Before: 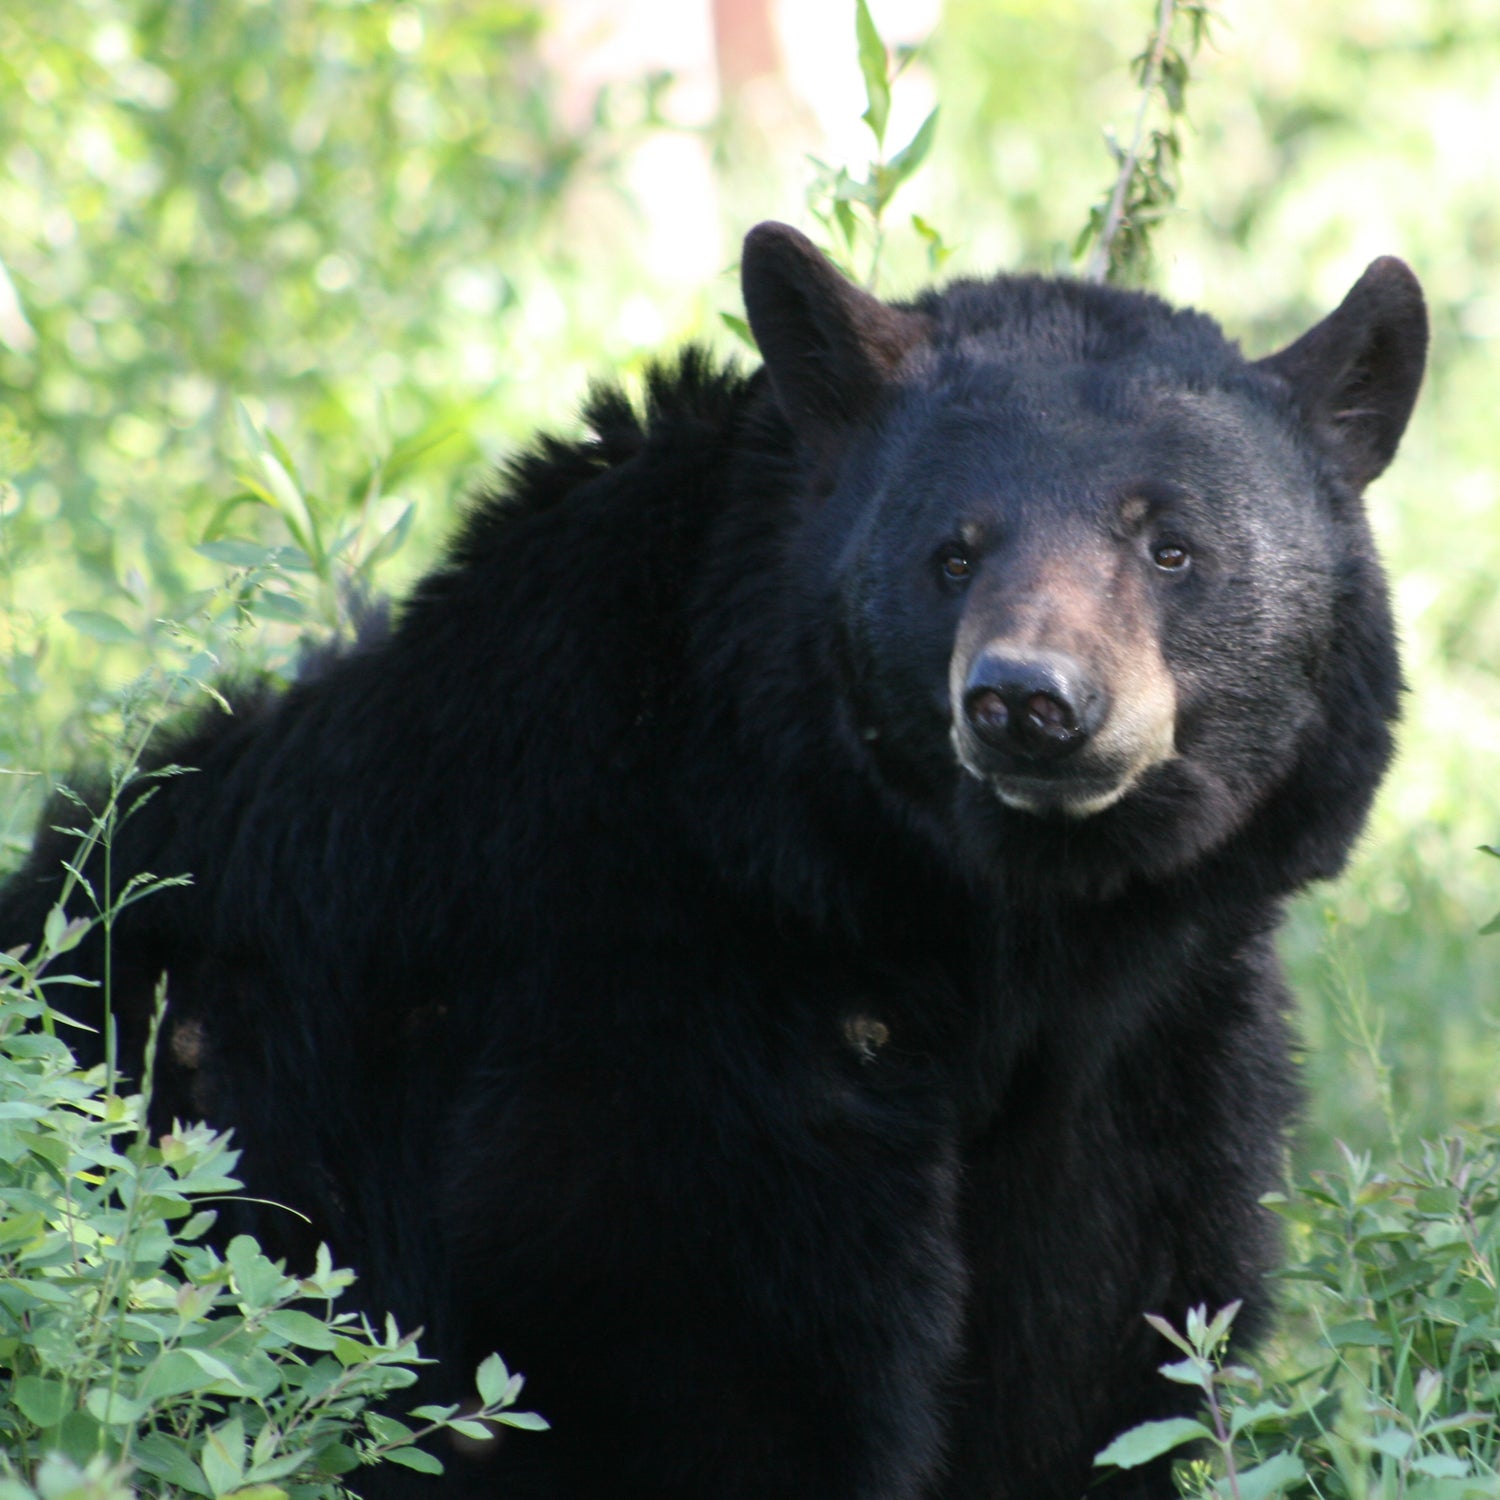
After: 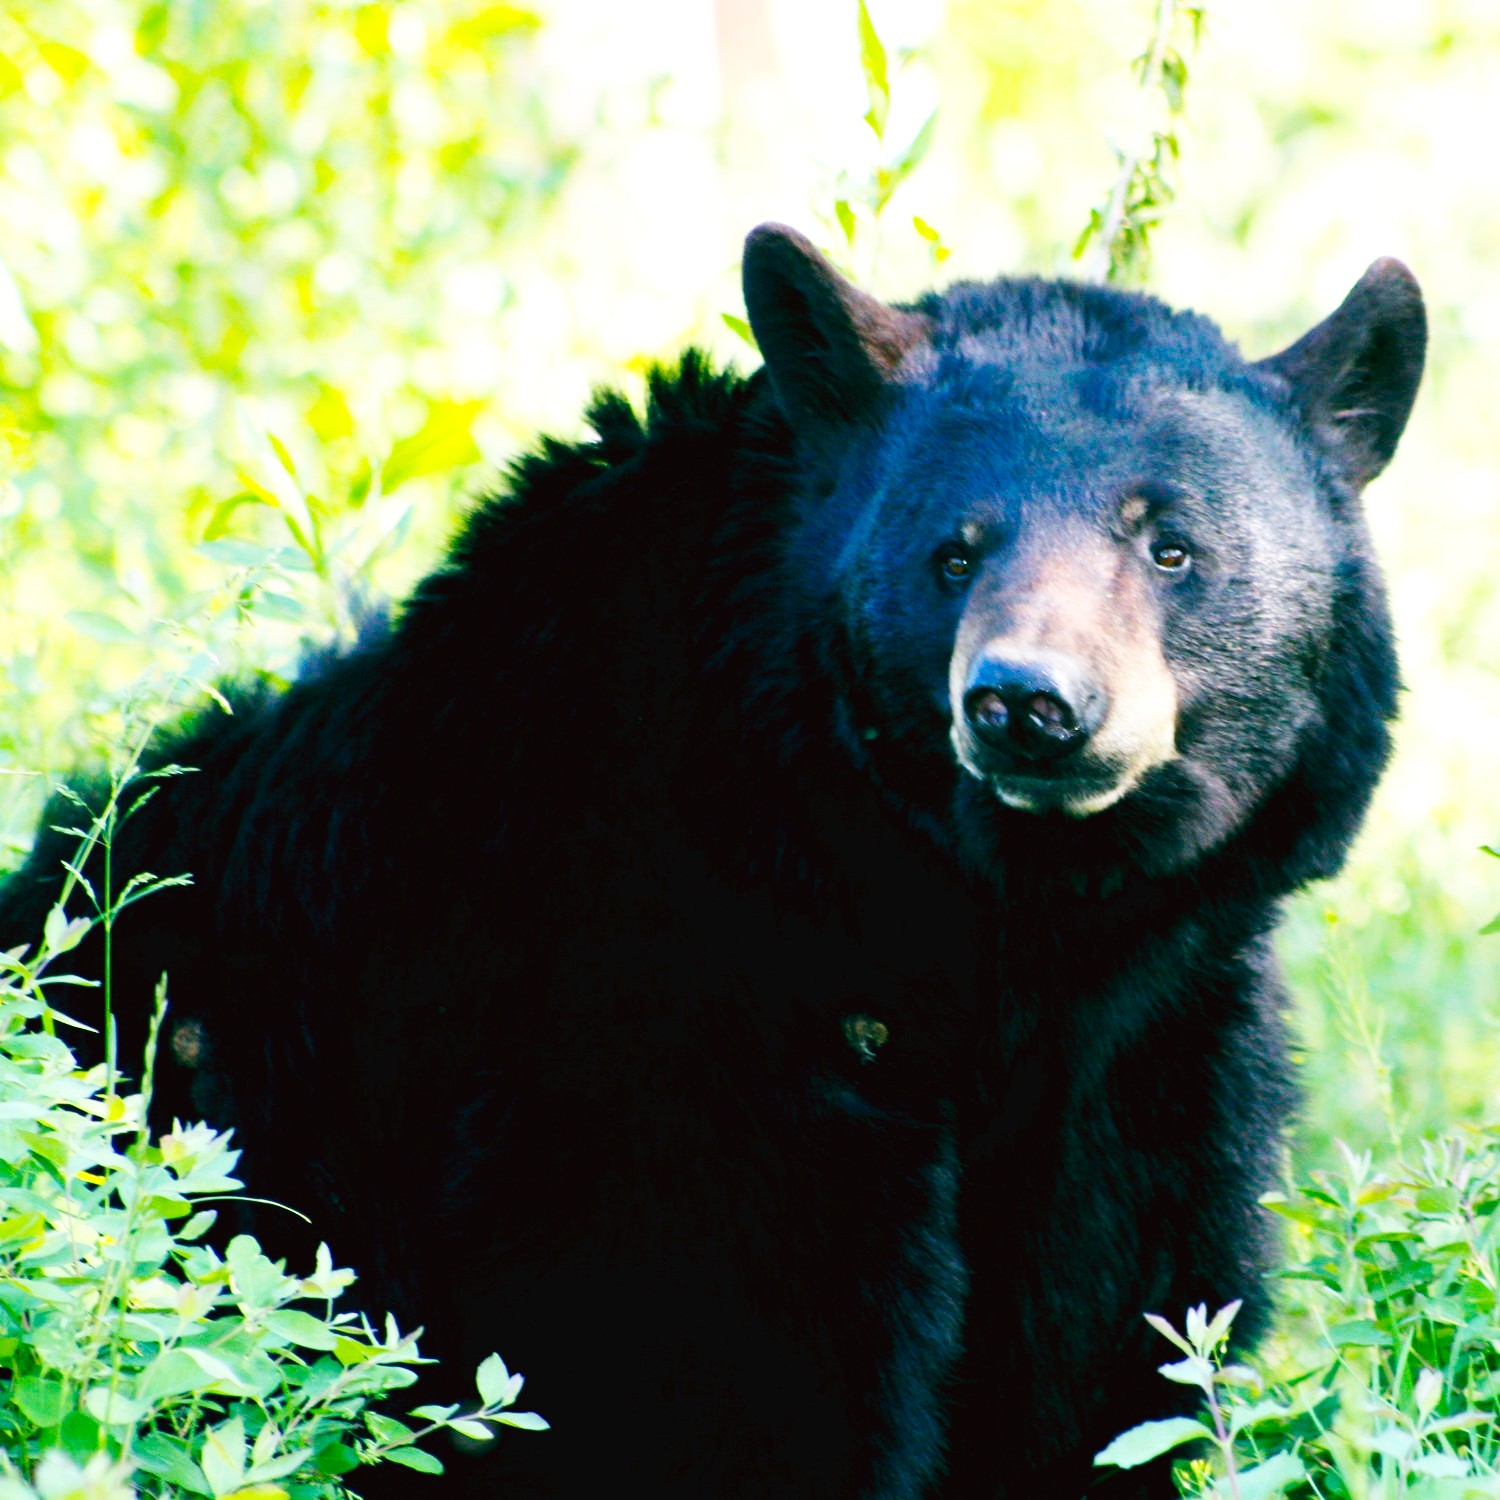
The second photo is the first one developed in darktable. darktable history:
base curve: curves: ch0 [(0, 0.003) (0.001, 0.002) (0.006, 0.004) (0.02, 0.022) (0.048, 0.086) (0.094, 0.234) (0.162, 0.431) (0.258, 0.629) (0.385, 0.8) (0.548, 0.918) (0.751, 0.988) (1, 1)], preserve colors none
color balance rgb: shadows lift › chroma 0.708%, shadows lift › hue 110.06°, global offset › luminance -0.35%, global offset › chroma 0.119%, global offset › hue 166.61°, linear chroma grading › global chroma 15.453%, perceptual saturation grading › global saturation 25.015%, global vibrance 20%
